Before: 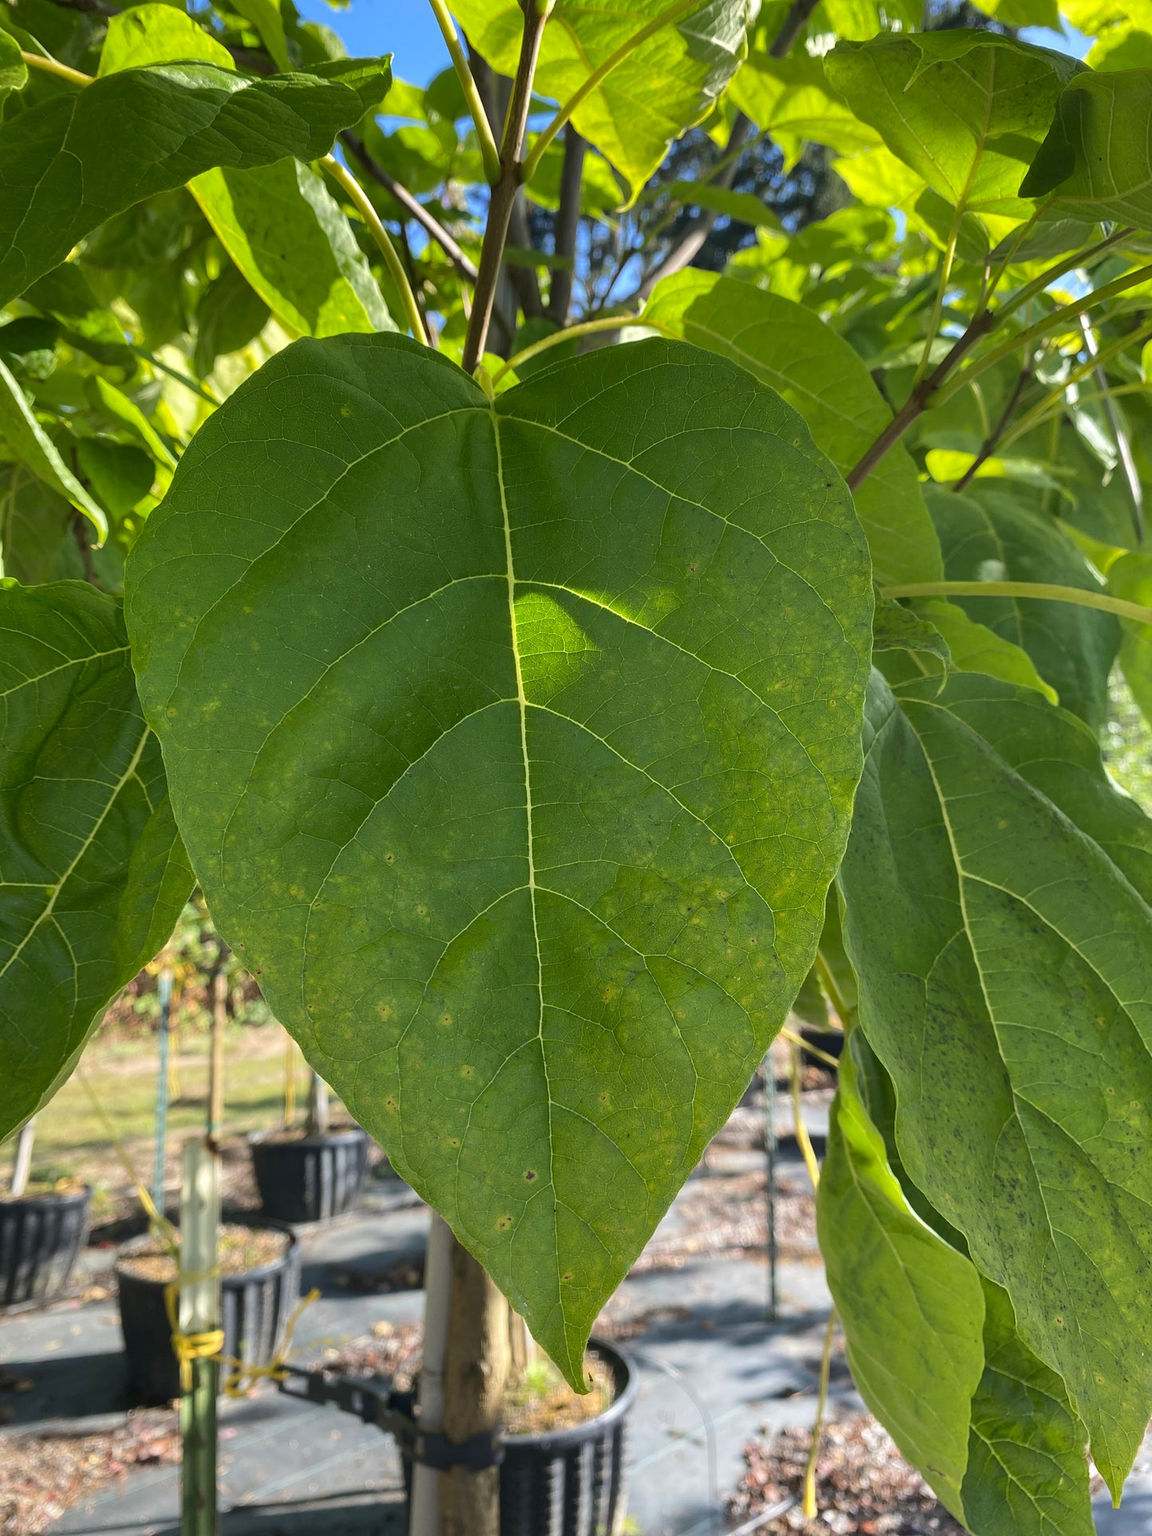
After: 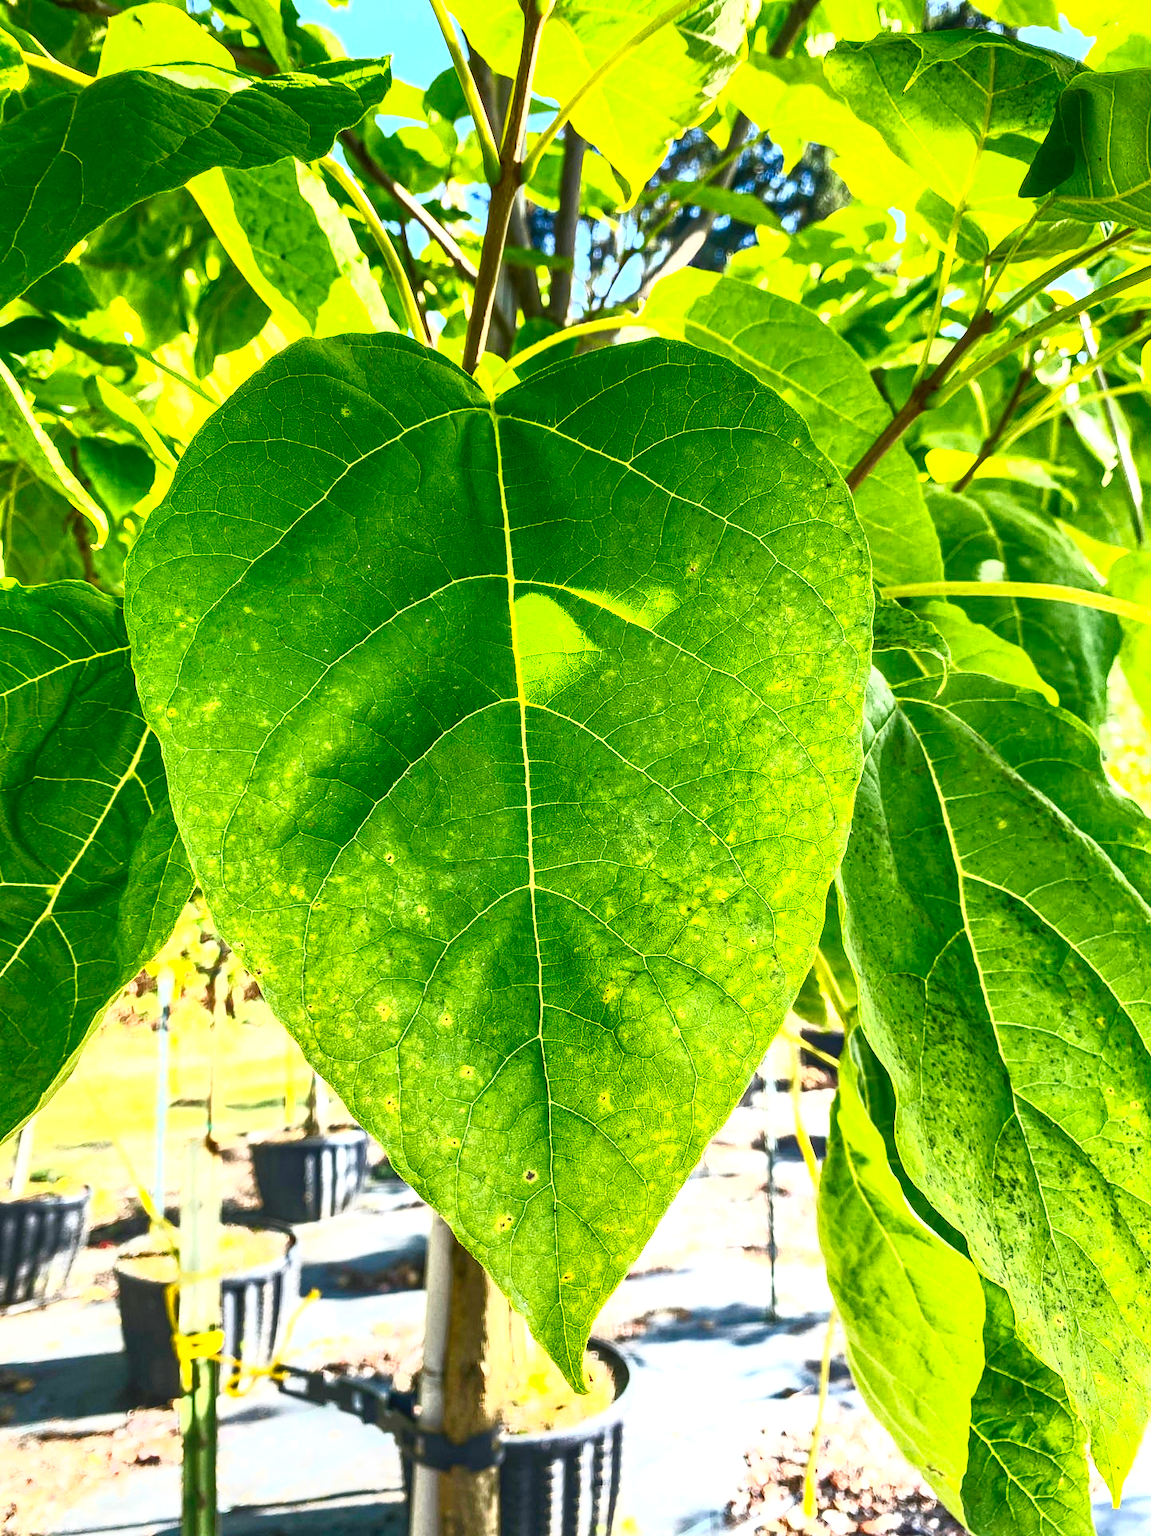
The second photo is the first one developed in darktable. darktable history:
contrast brightness saturation: contrast 1, brightness 1, saturation 1
local contrast: detail 150%
tone curve: curves: ch0 [(0, 0) (0.004, 0.002) (0.02, 0.013) (0.218, 0.218) (0.664, 0.718) (0.832, 0.873) (1, 1)], preserve colors none
